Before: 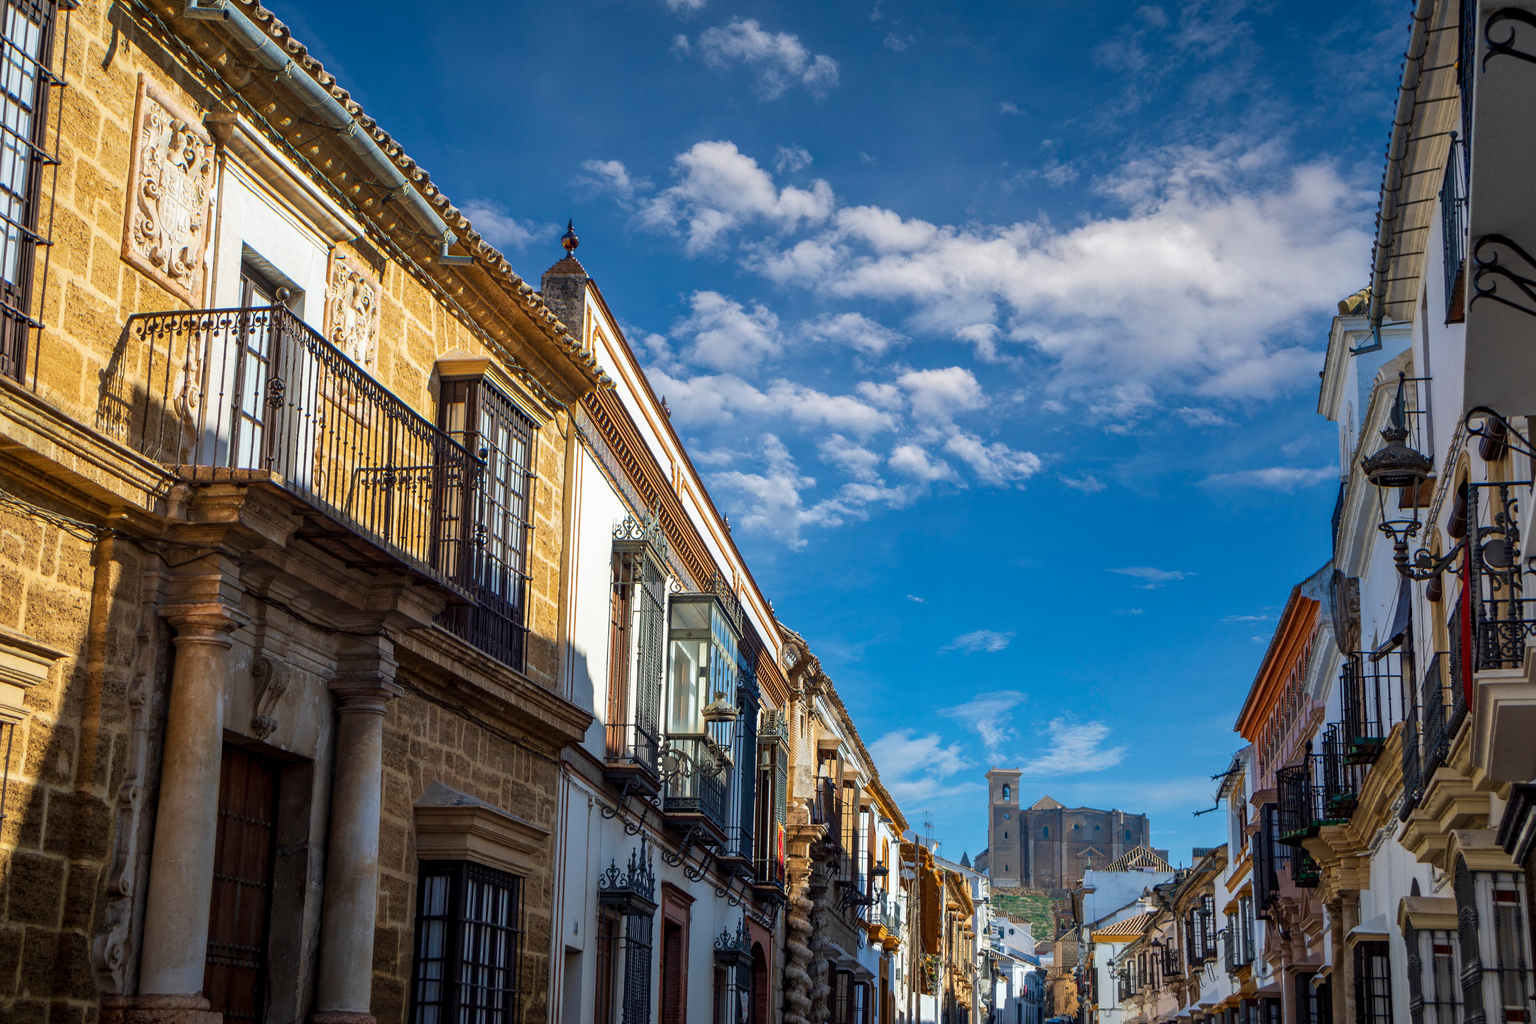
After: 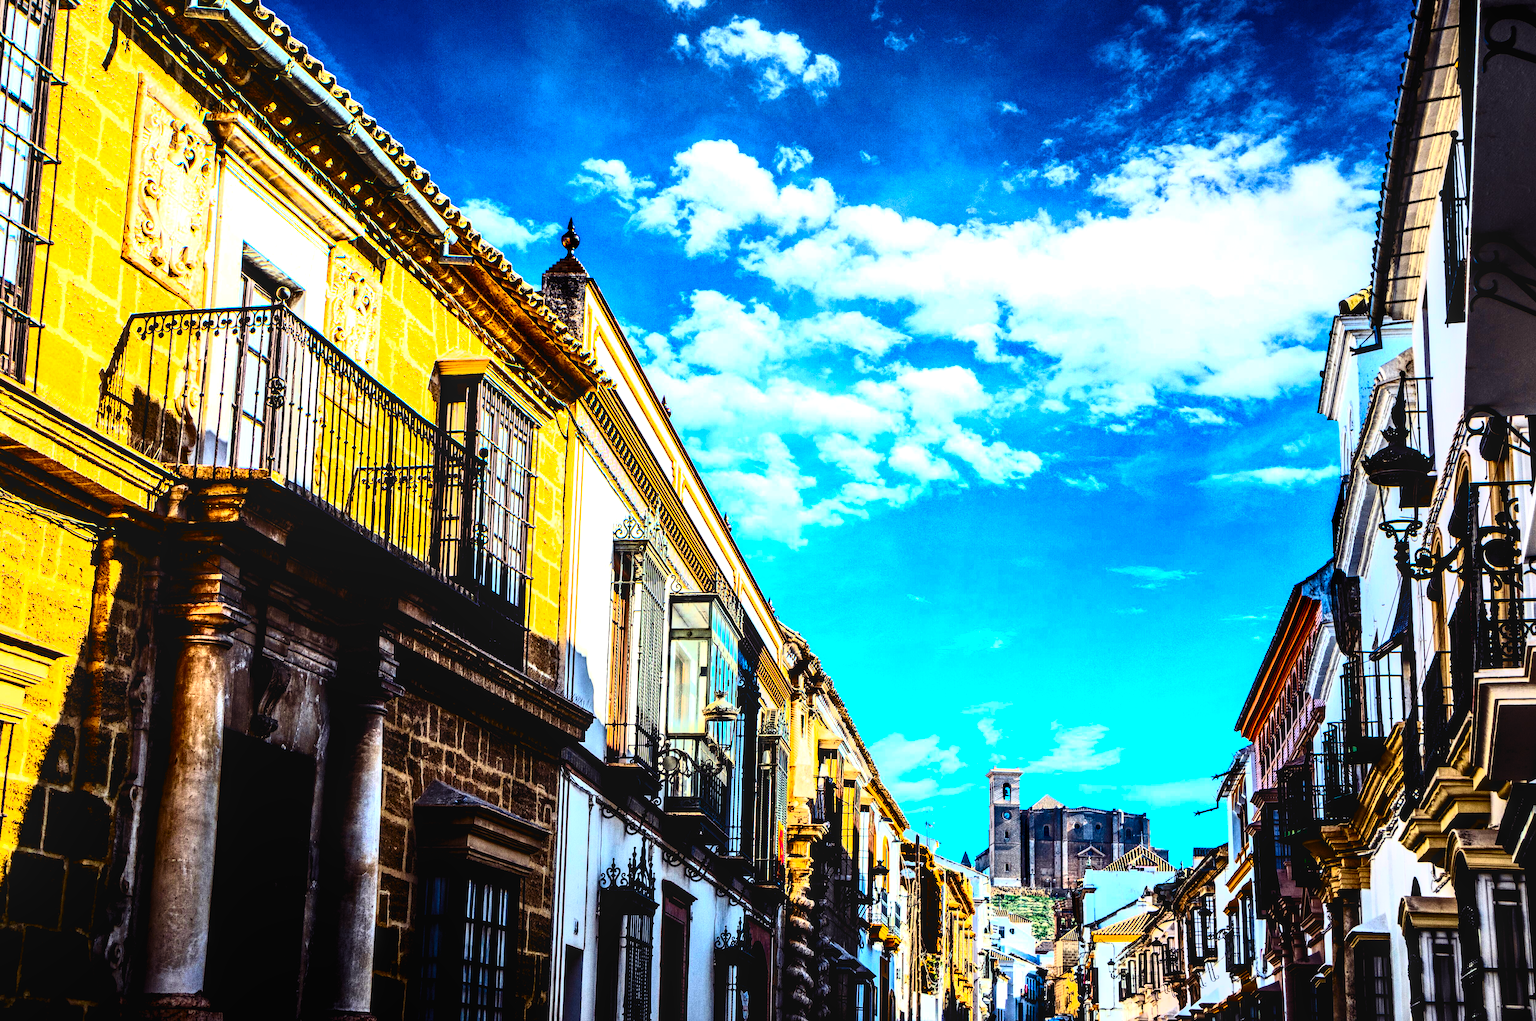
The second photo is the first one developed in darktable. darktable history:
color balance rgb: shadows lift › luminance -21.943%, shadows lift › chroma 8.901%, shadows lift › hue 284.16°, linear chroma grading › global chroma 5.804%, perceptual saturation grading › global saturation 25.304%
contrast brightness saturation: contrast 0.218, brightness -0.182, saturation 0.245
levels: levels [0.031, 0.5, 0.969]
color correction: highlights b* -0.04, saturation 0.993
tone curve: curves: ch0 [(0, 0) (0.003, 0.003) (0.011, 0.006) (0.025, 0.01) (0.044, 0.016) (0.069, 0.02) (0.1, 0.025) (0.136, 0.034) (0.177, 0.051) (0.224, 0.08) (0.277, 0.131) (0.335, 0.209) (0.399, 0.328) (0.468, 0.47) (0.543, 0.629) (0.623, 0.788) (0.709, 0.903) (0.801, 0.965) (0.898, 0.989) (1, 1)], color space Lab, independent channels, preserve colors none
local contrast: detail 130%
crop: top 0.101%, bottom 0.14%
exposure: black level correction 0, exposure 1.2 EV, compensate highlight preservation false
